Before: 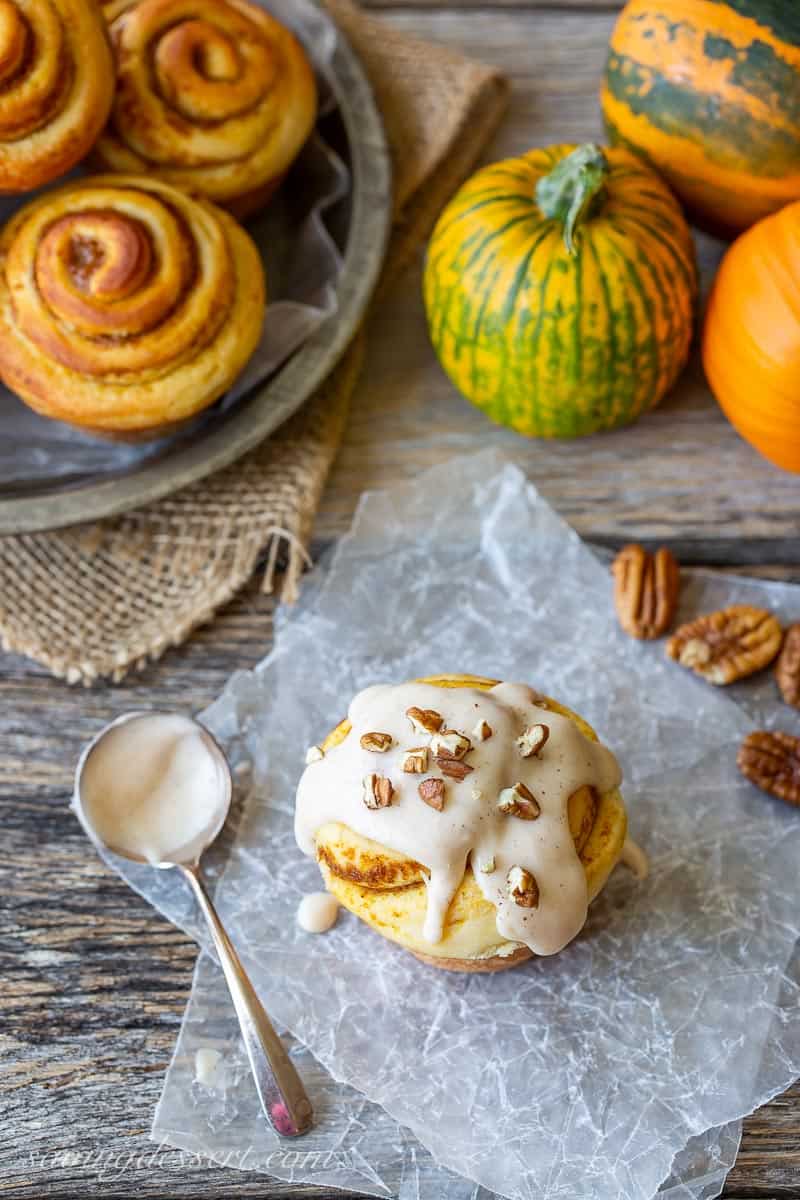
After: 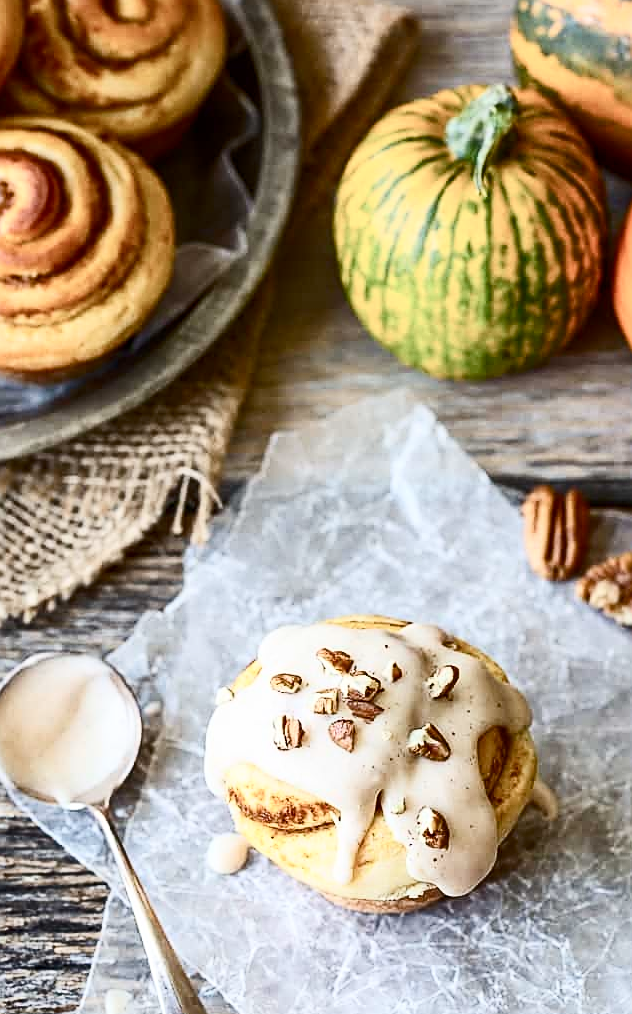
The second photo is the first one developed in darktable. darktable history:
crop: left 11.341%, top 4.969%, right 9.591%, bottom 10.515%
sharpen: amount 0.544
color balance rgb: perceptual saturation grading › global saturation -10.914%, perceptual saturation grading › highlights -27.093%, perceptual saturation grading › shadows 21.869%, global vibrance 20%
contrast brightness saturation: contrast 0.384, brightness 0.096
